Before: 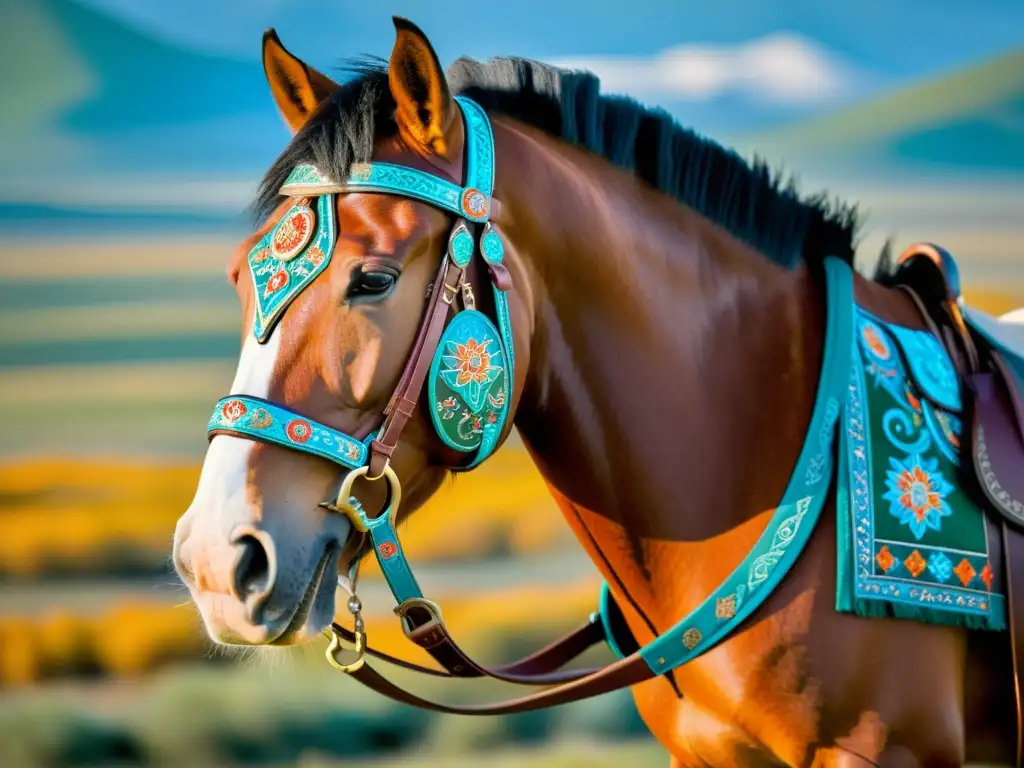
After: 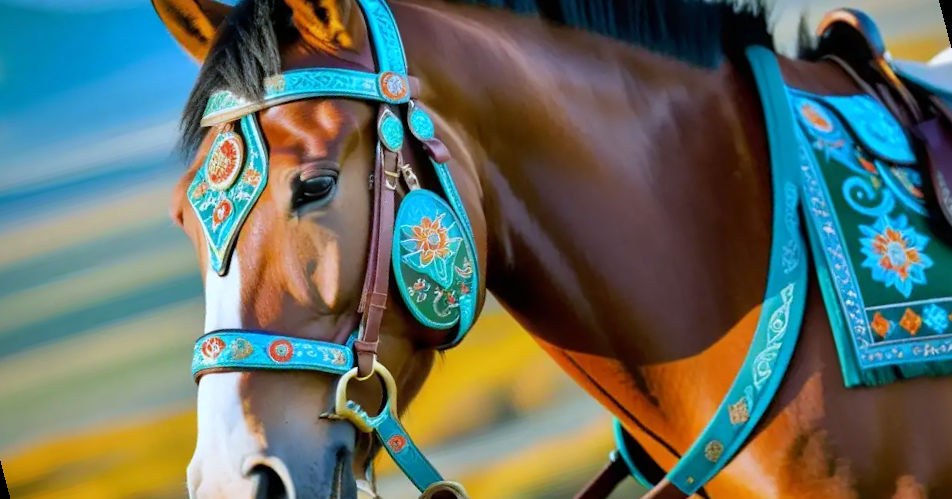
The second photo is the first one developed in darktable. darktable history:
white balance: red 0.924, blue 1.095
rotate and perspective: rotation -14.8°, crop left 0.1, crop right 0.903, crop top 0.25, crop bottom 0.748
